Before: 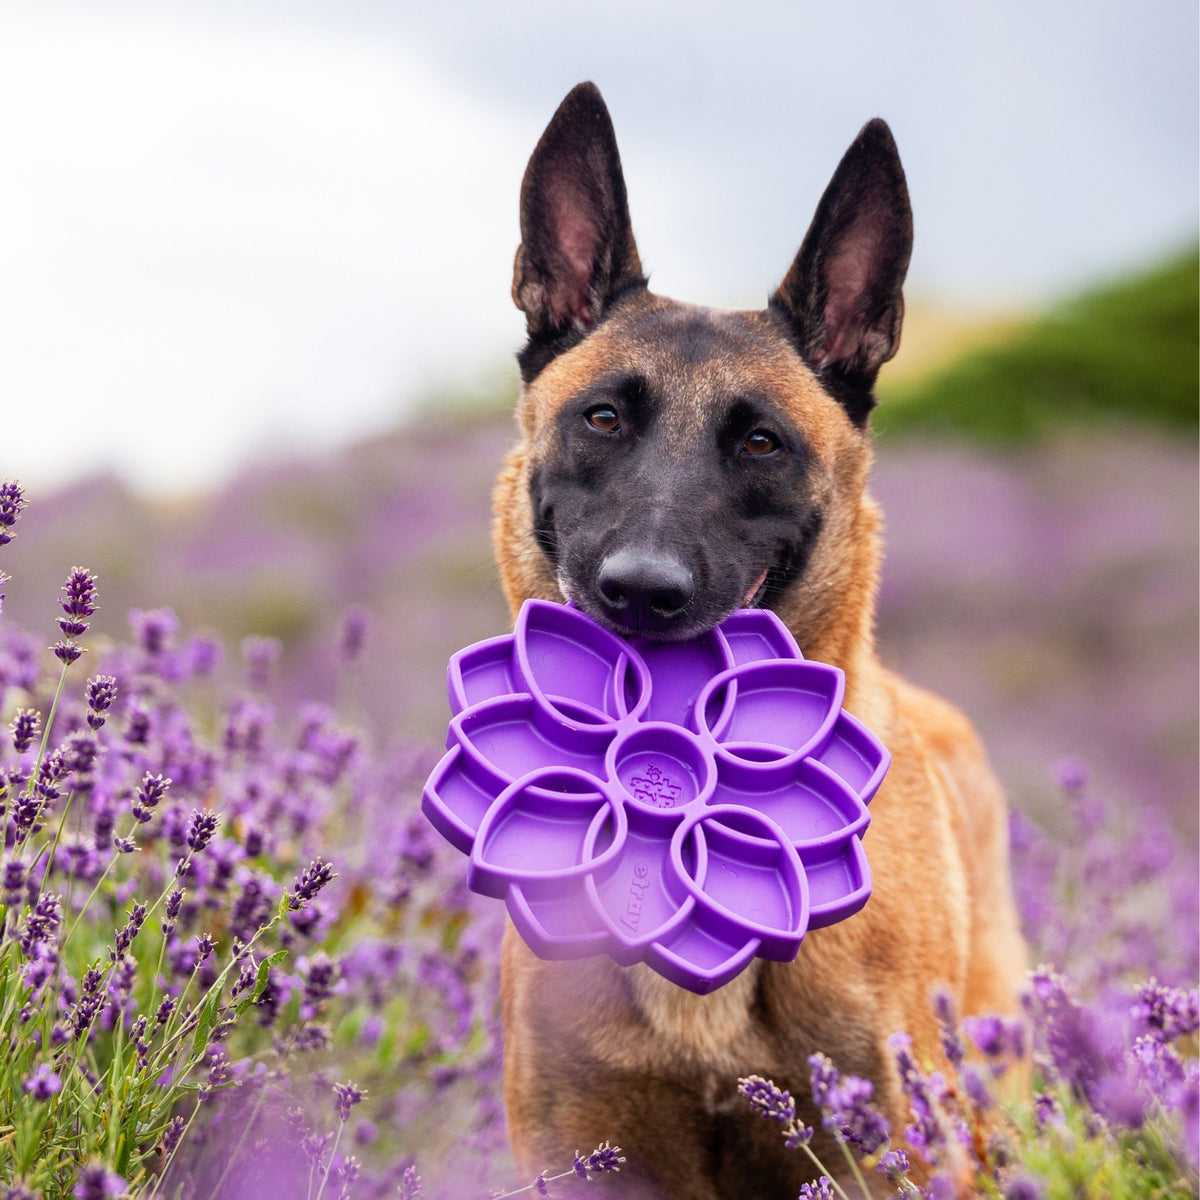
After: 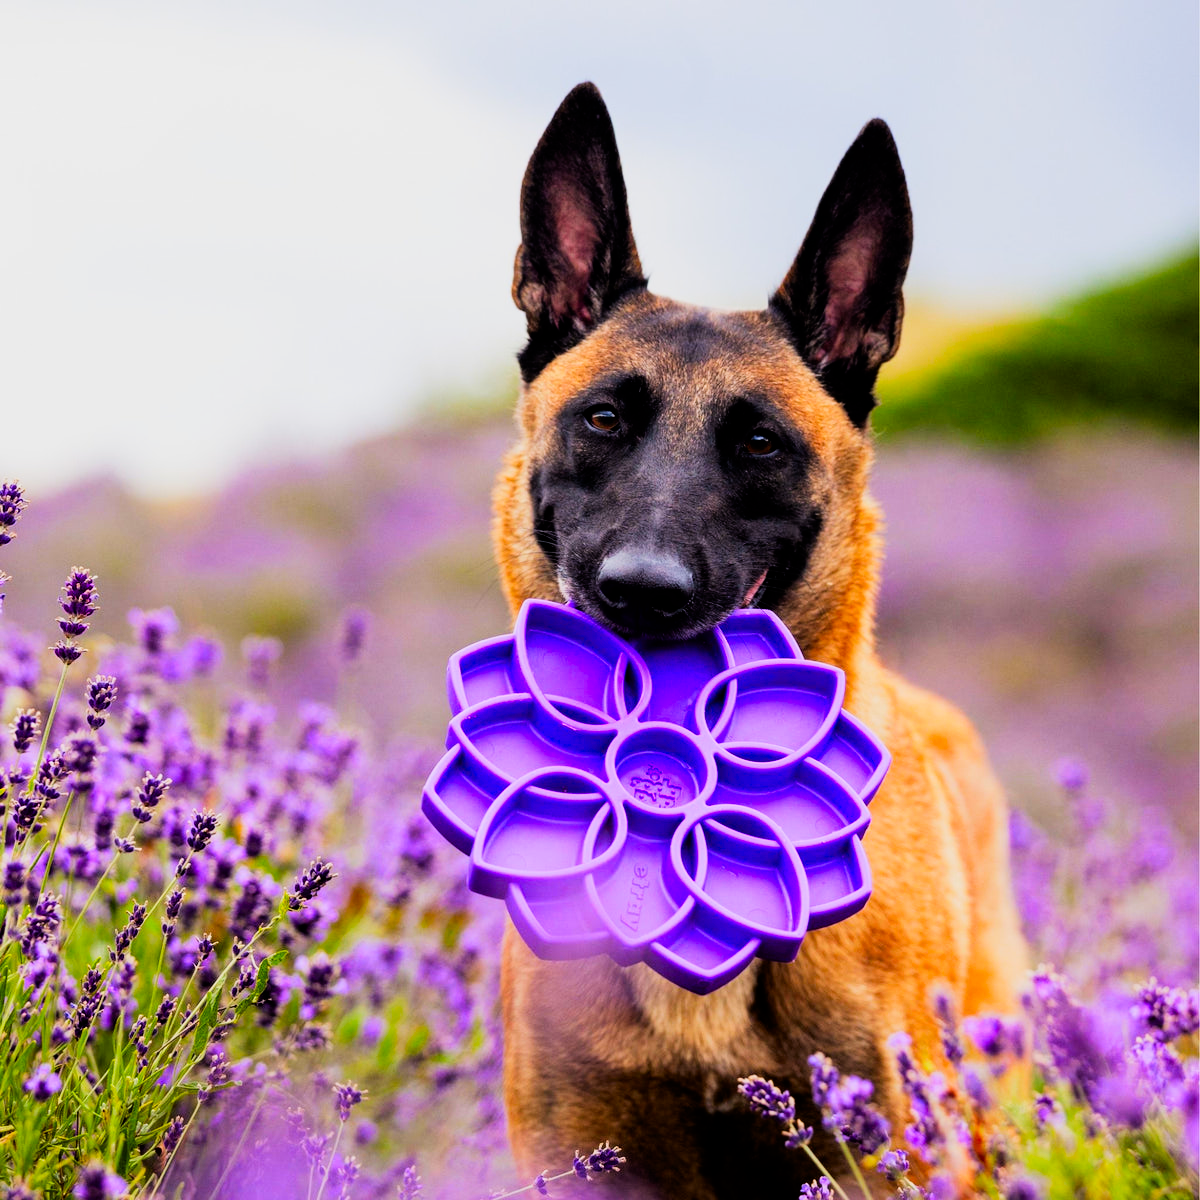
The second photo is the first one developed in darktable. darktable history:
filmic rgb: black relative exposure -5 EV, white relative exposure 3.5 EV, hardness 3.19, contrast 1.4, highlights saturation mix -50%
color contrast: green-magenta contrast 1.55, blue-yellow contrast 1.83
